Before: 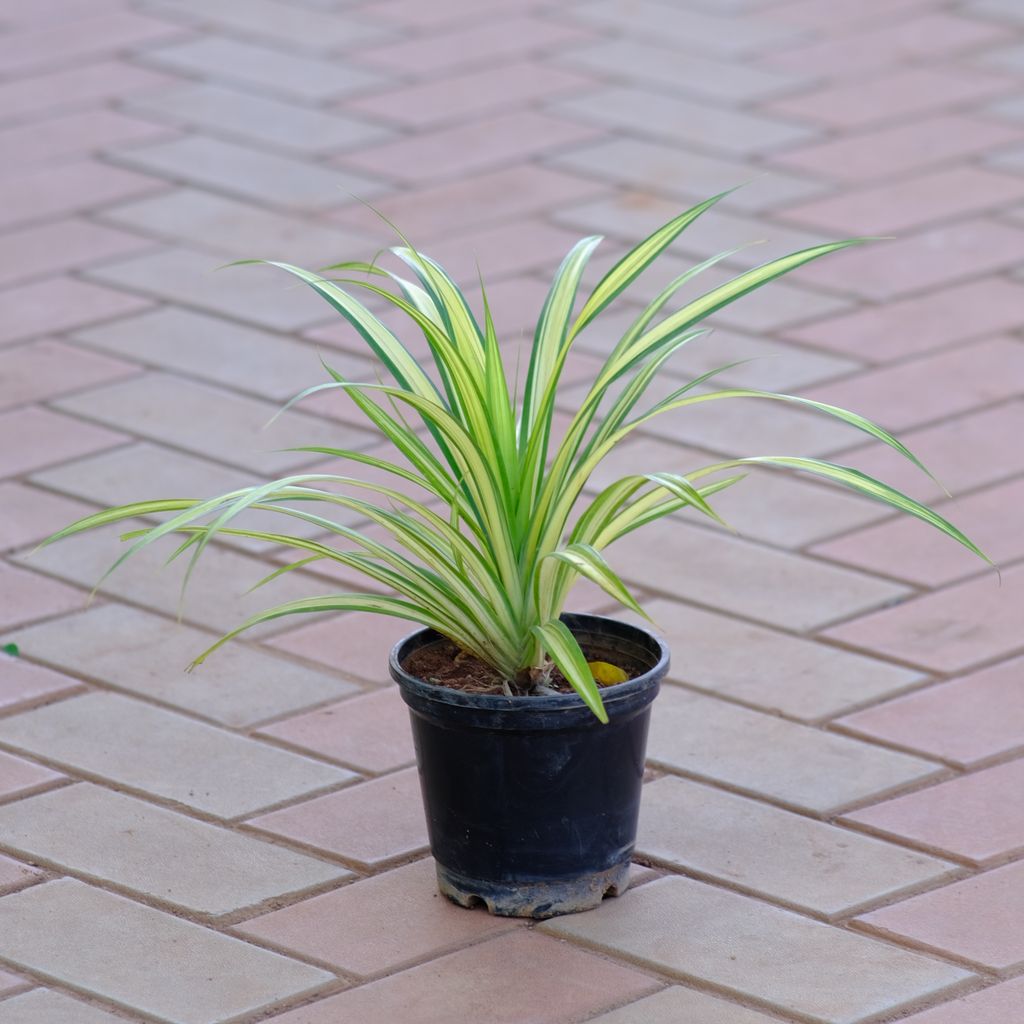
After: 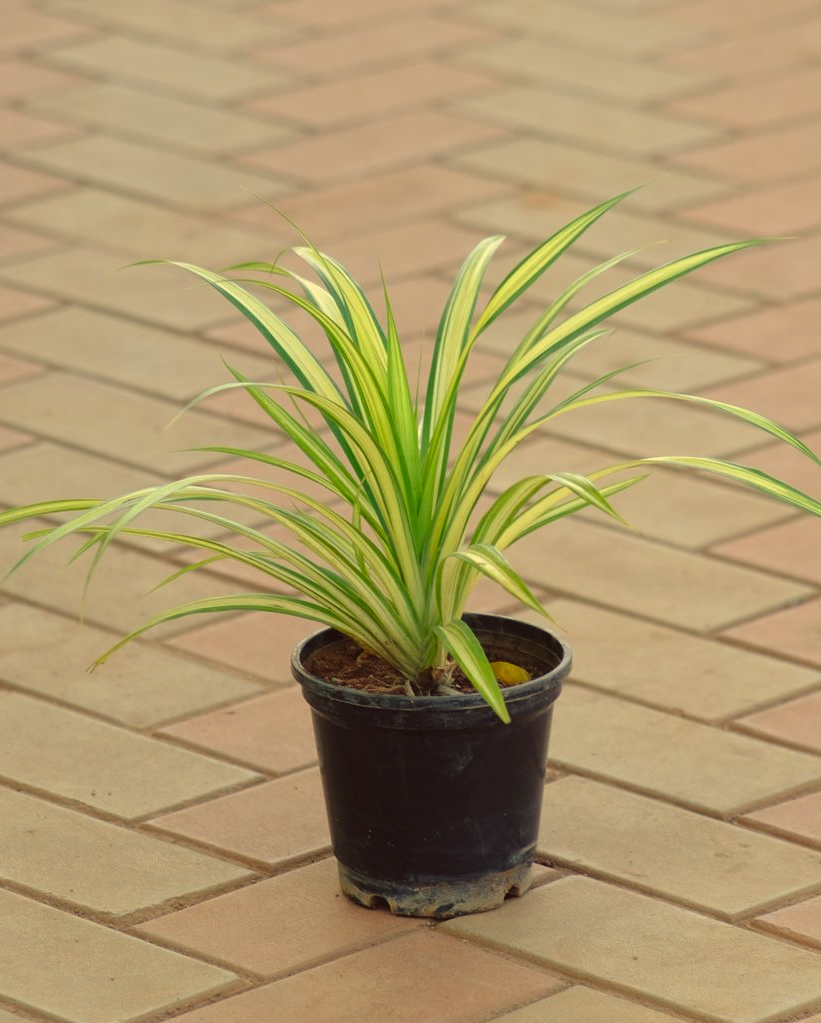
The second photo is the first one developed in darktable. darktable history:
crop and rotate: left 9.597%, right 10.195%
color balance: lift [1.005, 1.002, 0.998, 0.998], gamma [1, 1.021, 1.02, 0.979], gain [0.923, 1.066, 1.056, 0.934]
white balance: red 1.08, blue 0.791
